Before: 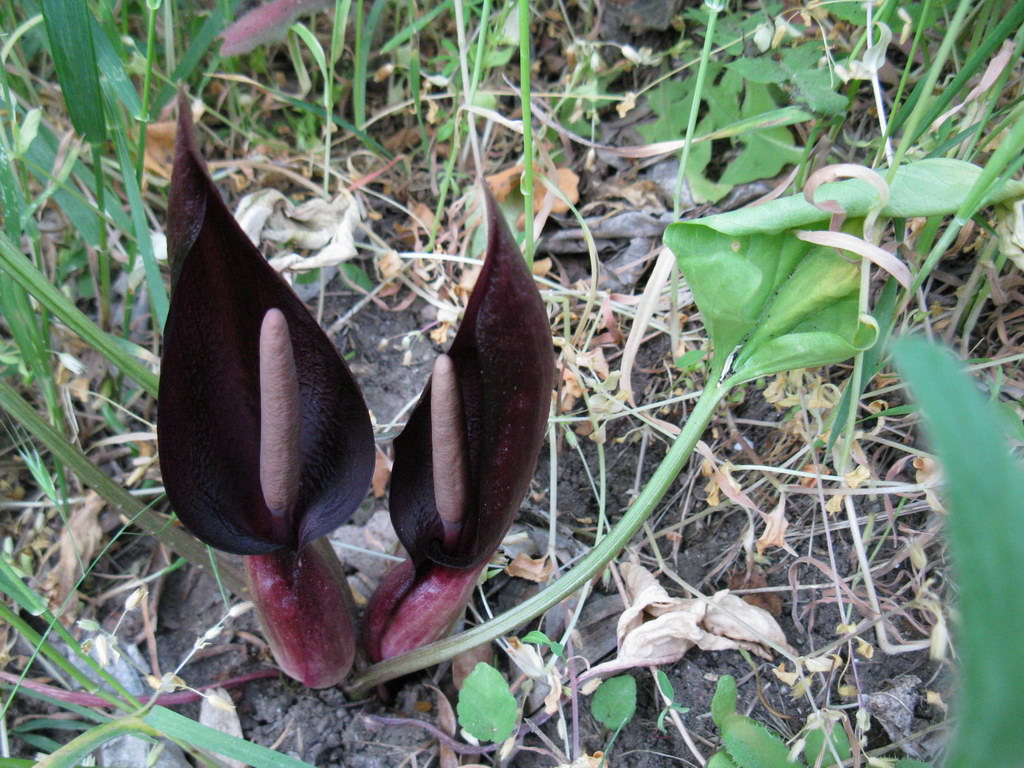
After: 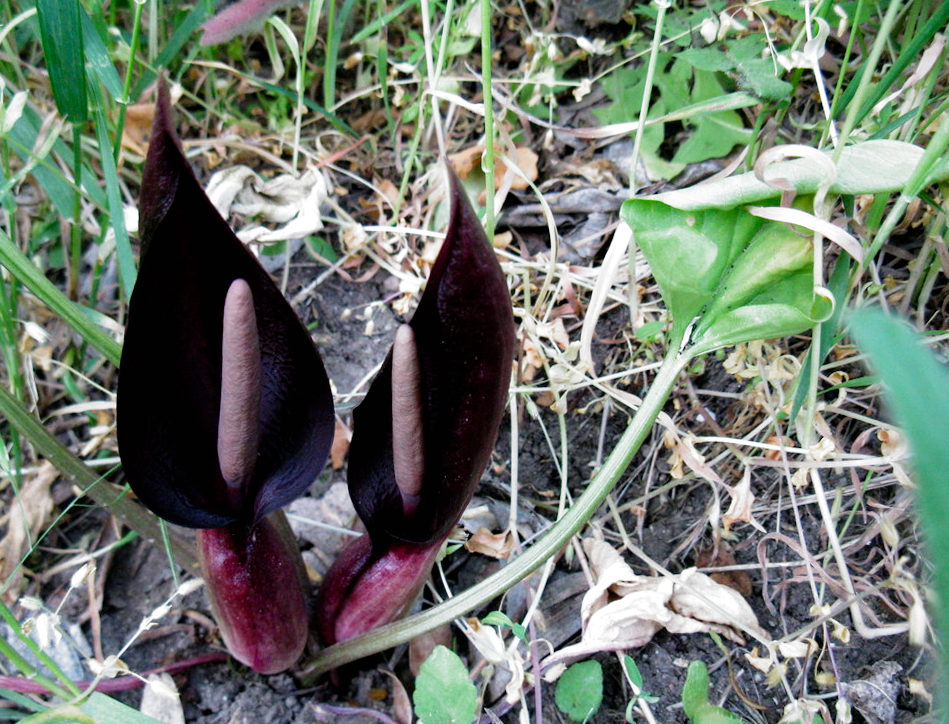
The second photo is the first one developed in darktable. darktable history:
crop: top 0.448%, right 0.264%, bottom 5.045%
filmic rgb: black relative exposure -8.2 EV, white relative exposure 2.2 EV, threshold 3 EV, hardness 7.11, latitude 75%, contrast 1.325, highlights saturation mix -2%, shadows ↔ highlights balance 30%, preserve chrominance no, color science v5 (2021), contrast in shadows safe, contrast in highlights safe, enable highlight reconstruction true
rotate and perspective: rotation 0.215°, lens shift (vertical) -0.139, crop left 0.069, crop right 0.939, crop top 0.002, crop bottom 0.996
